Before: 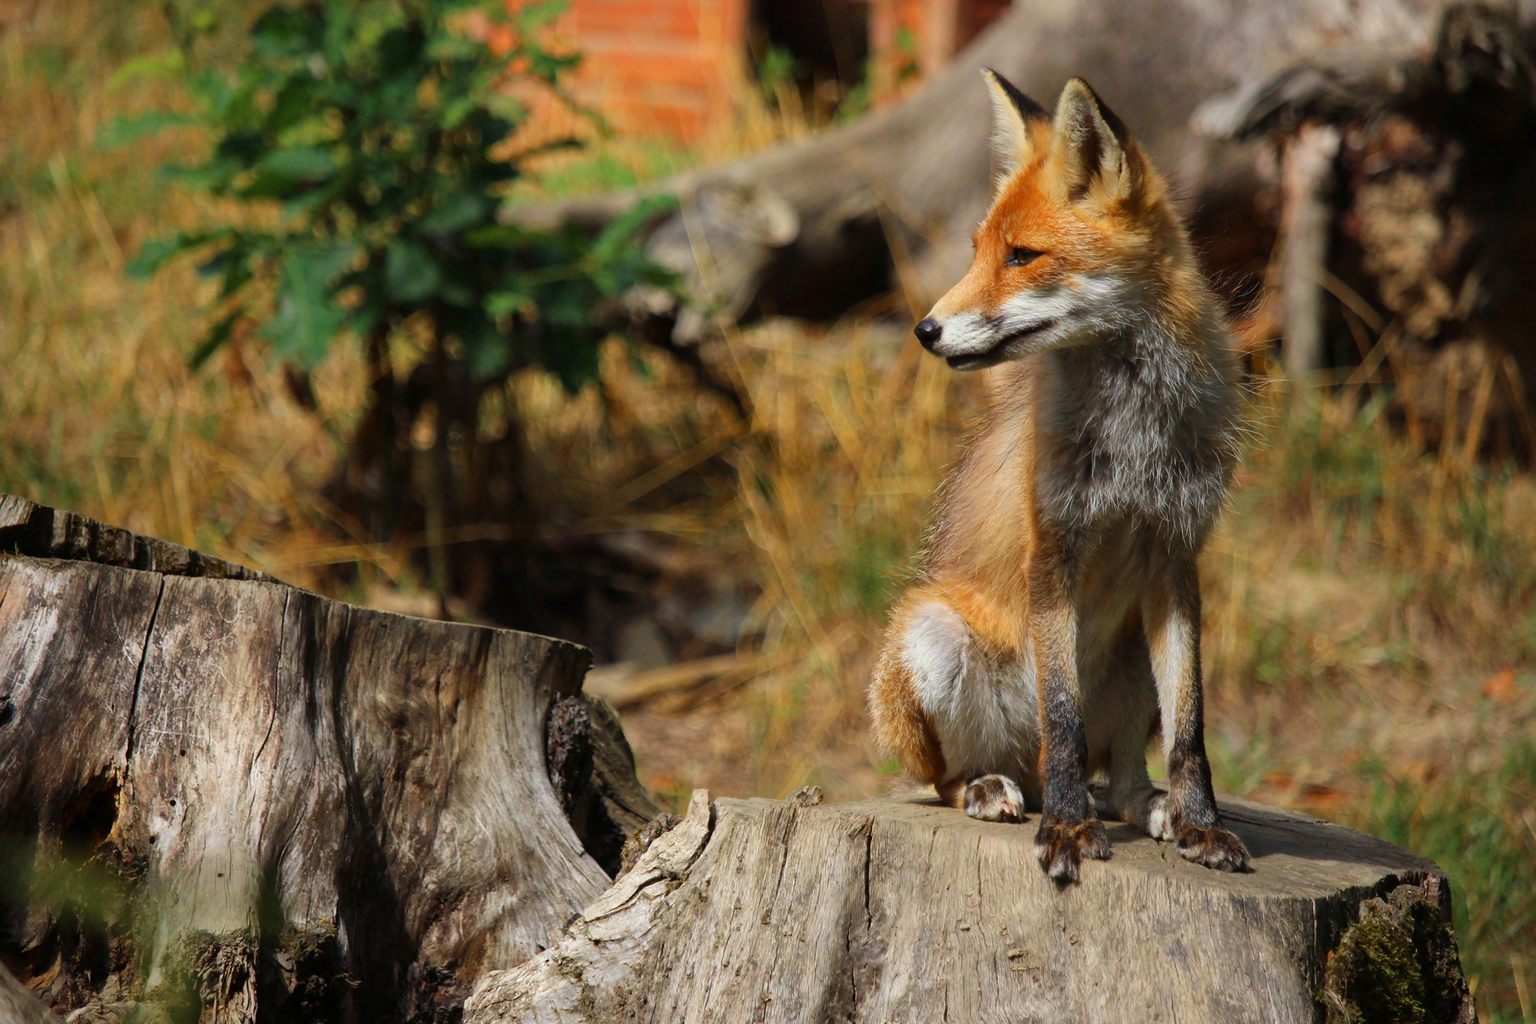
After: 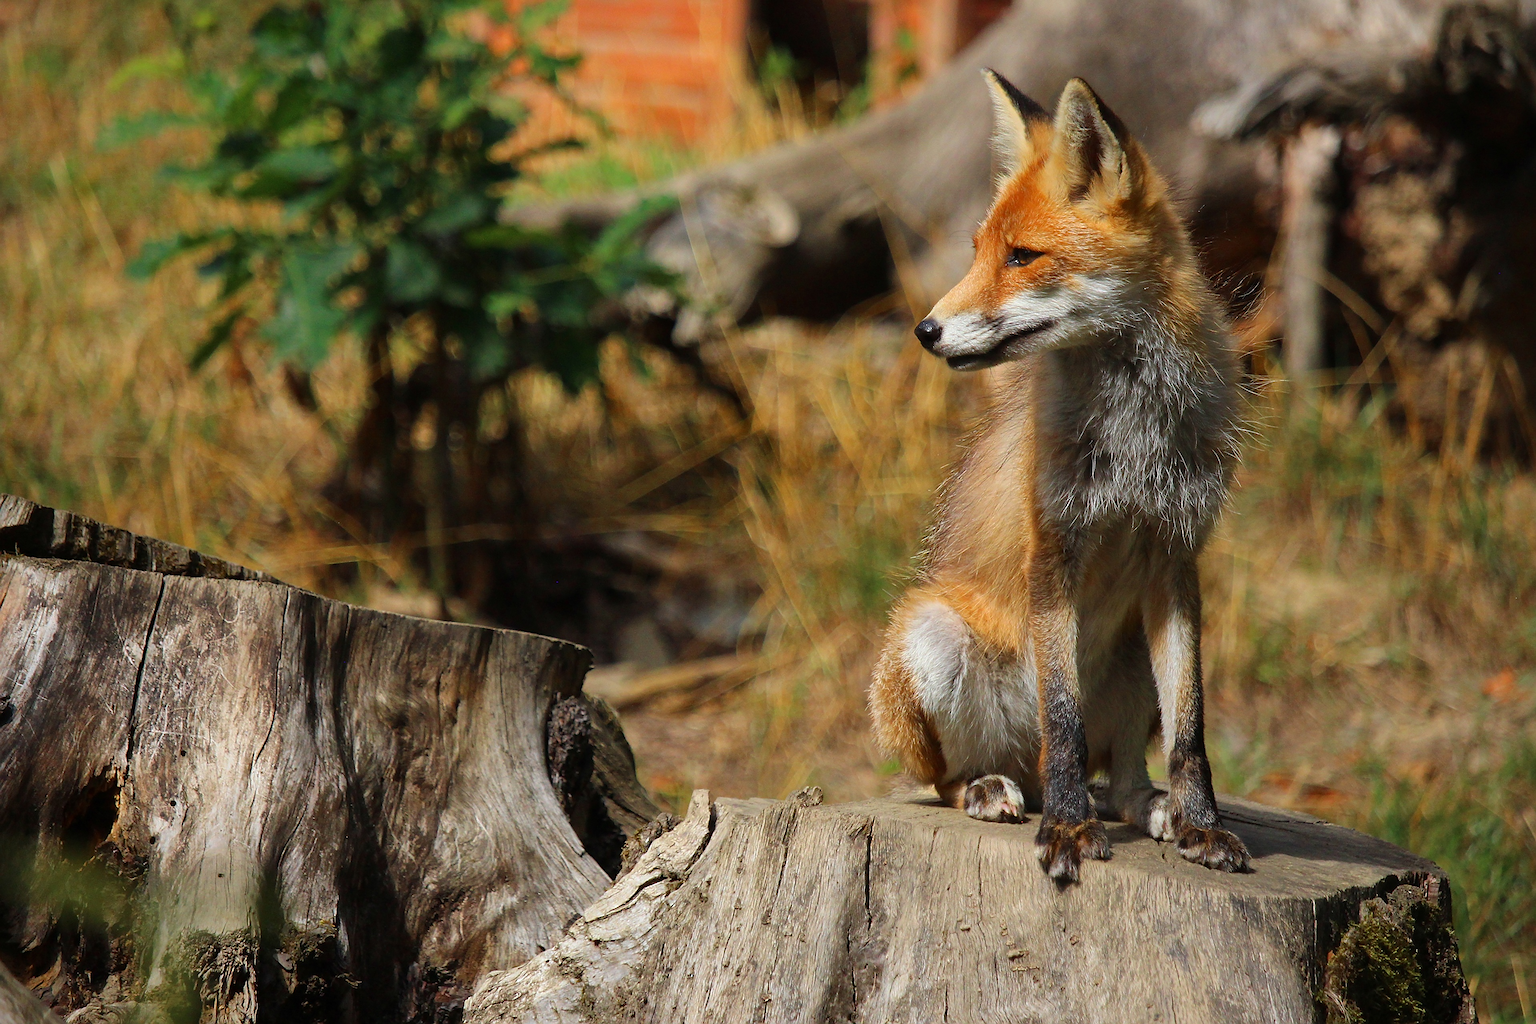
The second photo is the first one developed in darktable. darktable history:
sharpen: radius 1.416, amount 1.253, threshold 0.624
